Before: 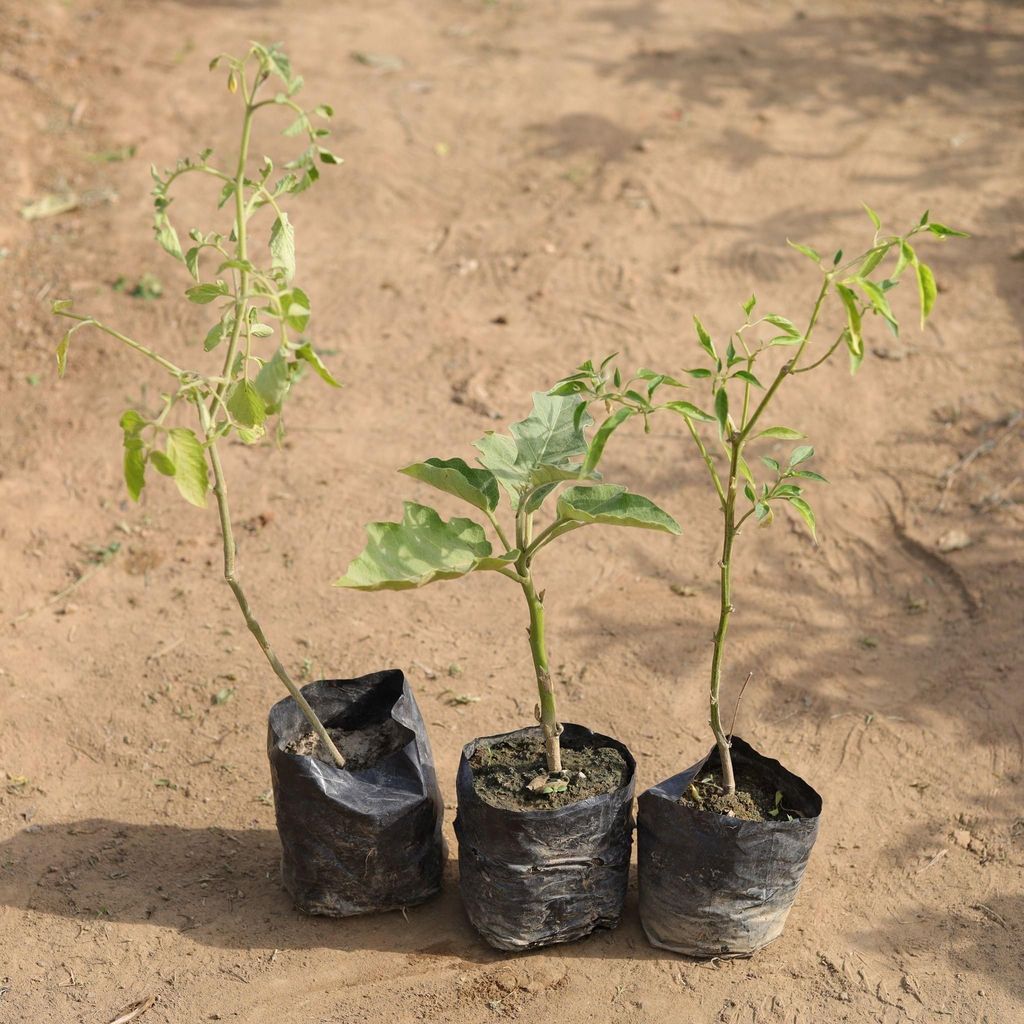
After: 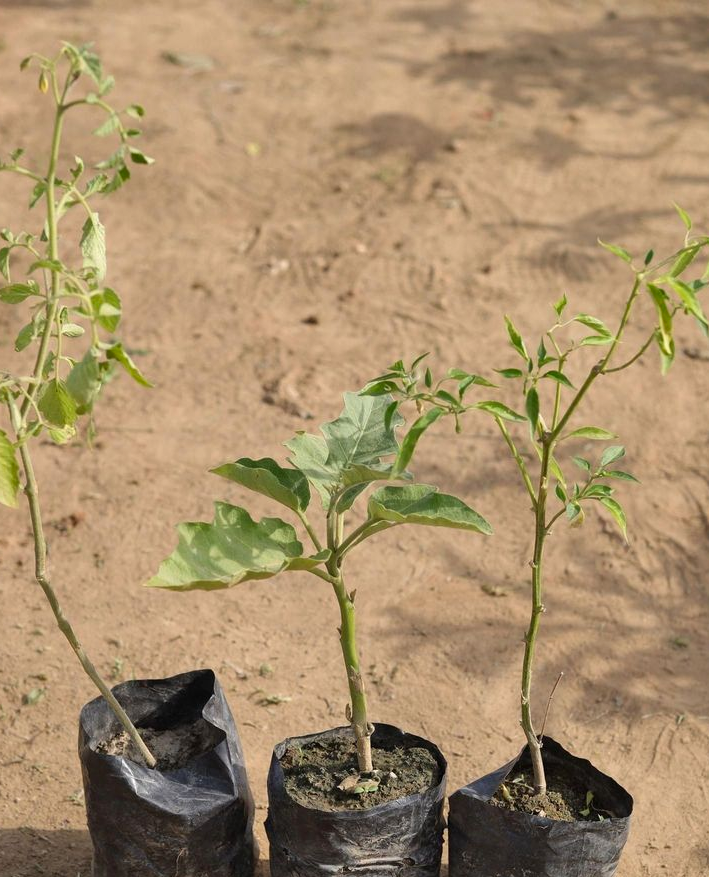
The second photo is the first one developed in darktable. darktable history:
shadows and highlights: low approximation 0.01, soften with gaussian
crop: left 18.511%, right 12.241%, bottom 14.305%
